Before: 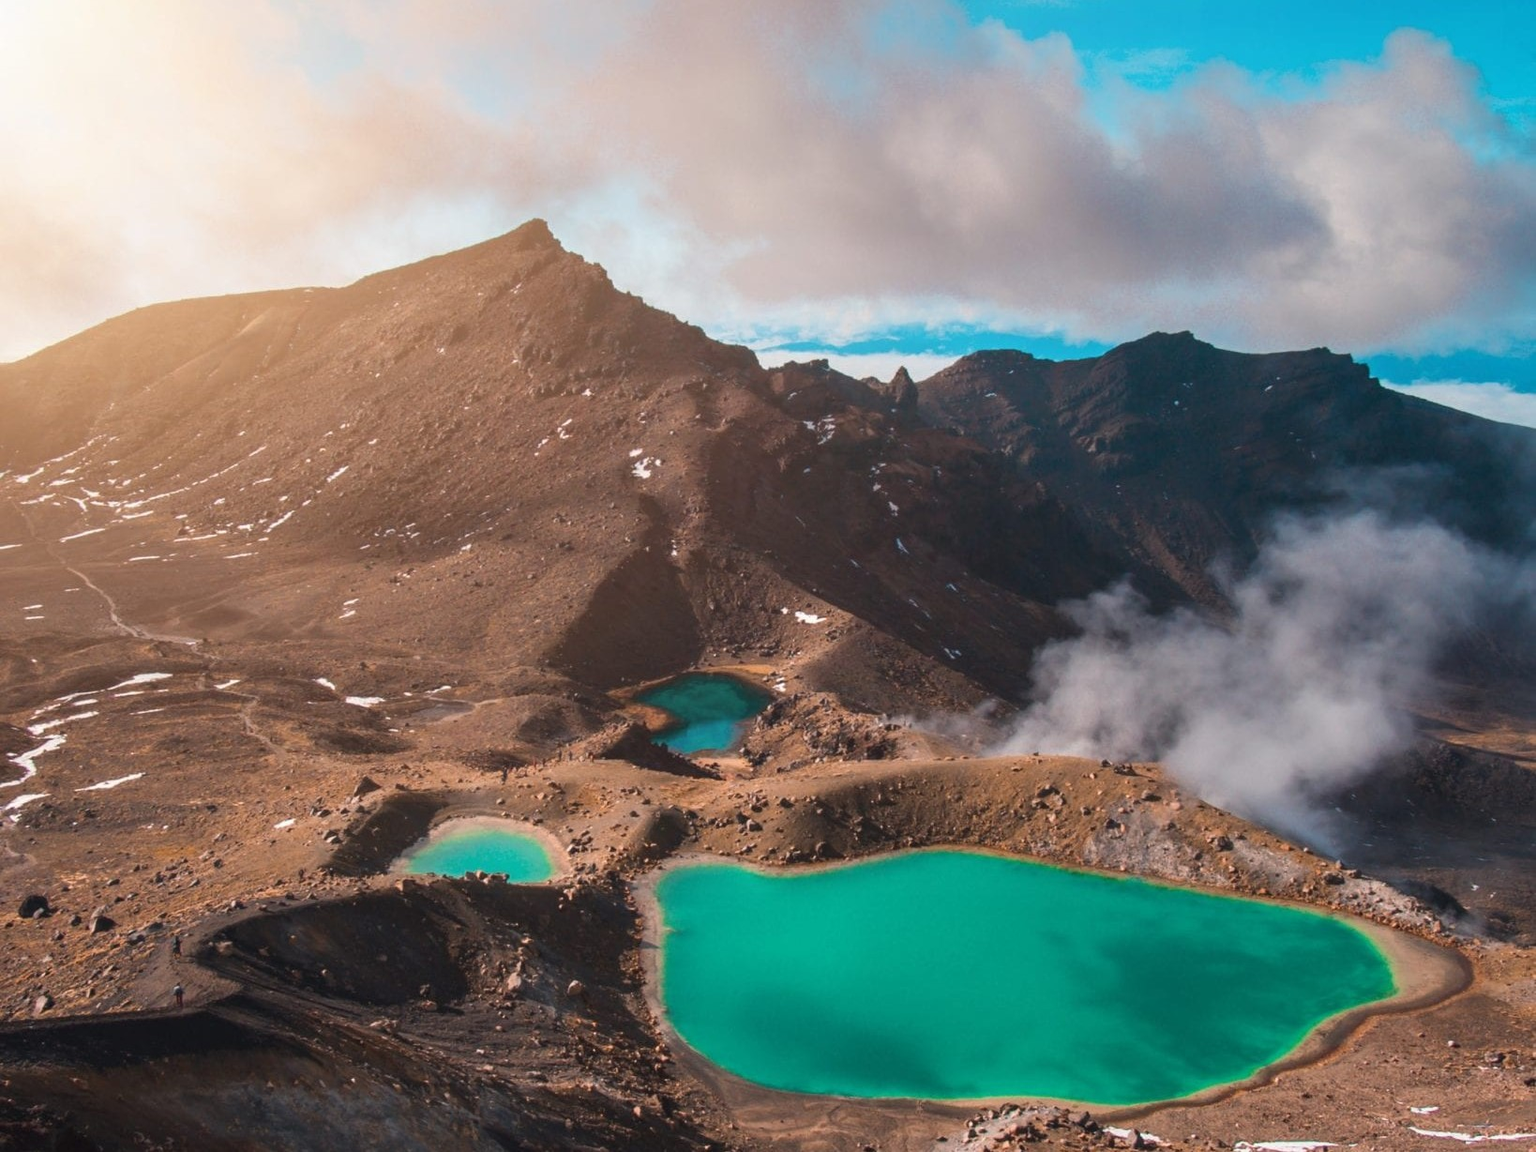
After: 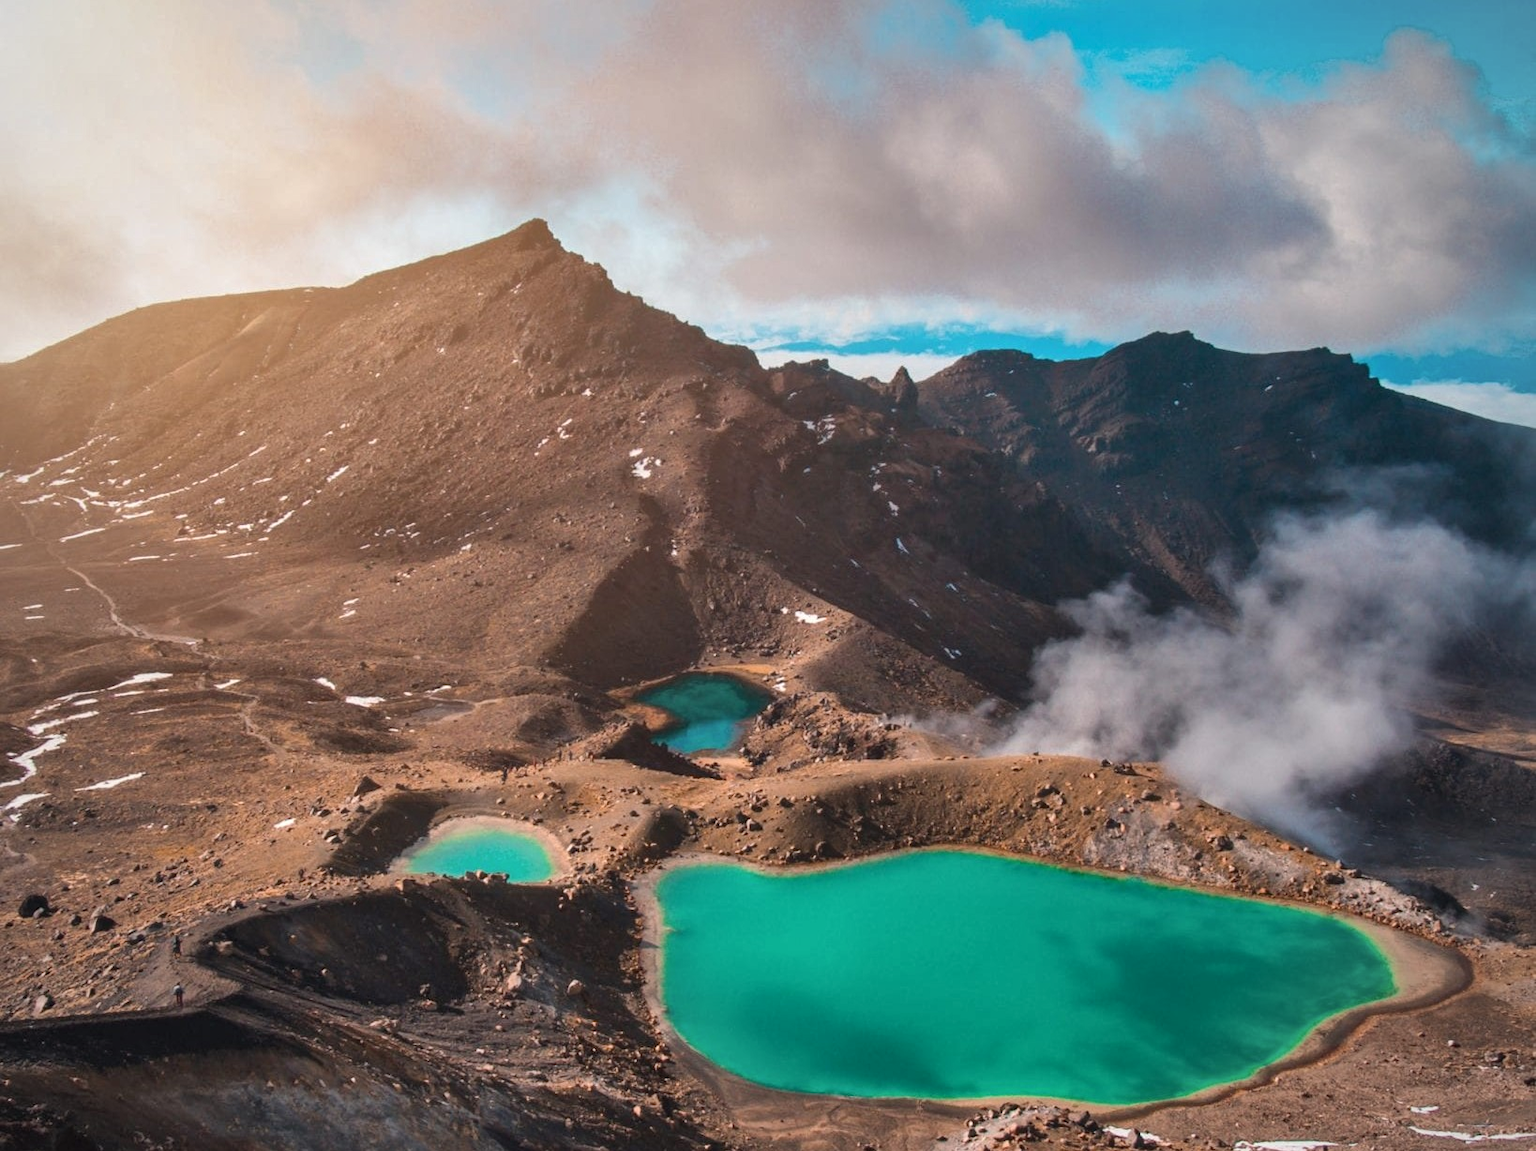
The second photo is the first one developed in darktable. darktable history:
base curve: curves: ch0 [(0, 0) (0.297, 0.298) (1, 1)], preserve colors average RGB
shadows and highlights: shadows 47.43, highlights -41.77, highlights color adjustment 40.6%, soften with gaussian
local contrast: mode bilateral grid, contrast 21, coarseness 50, detail 119%, midtone range 0.2
vignetting: fall-off radius 82.55%
